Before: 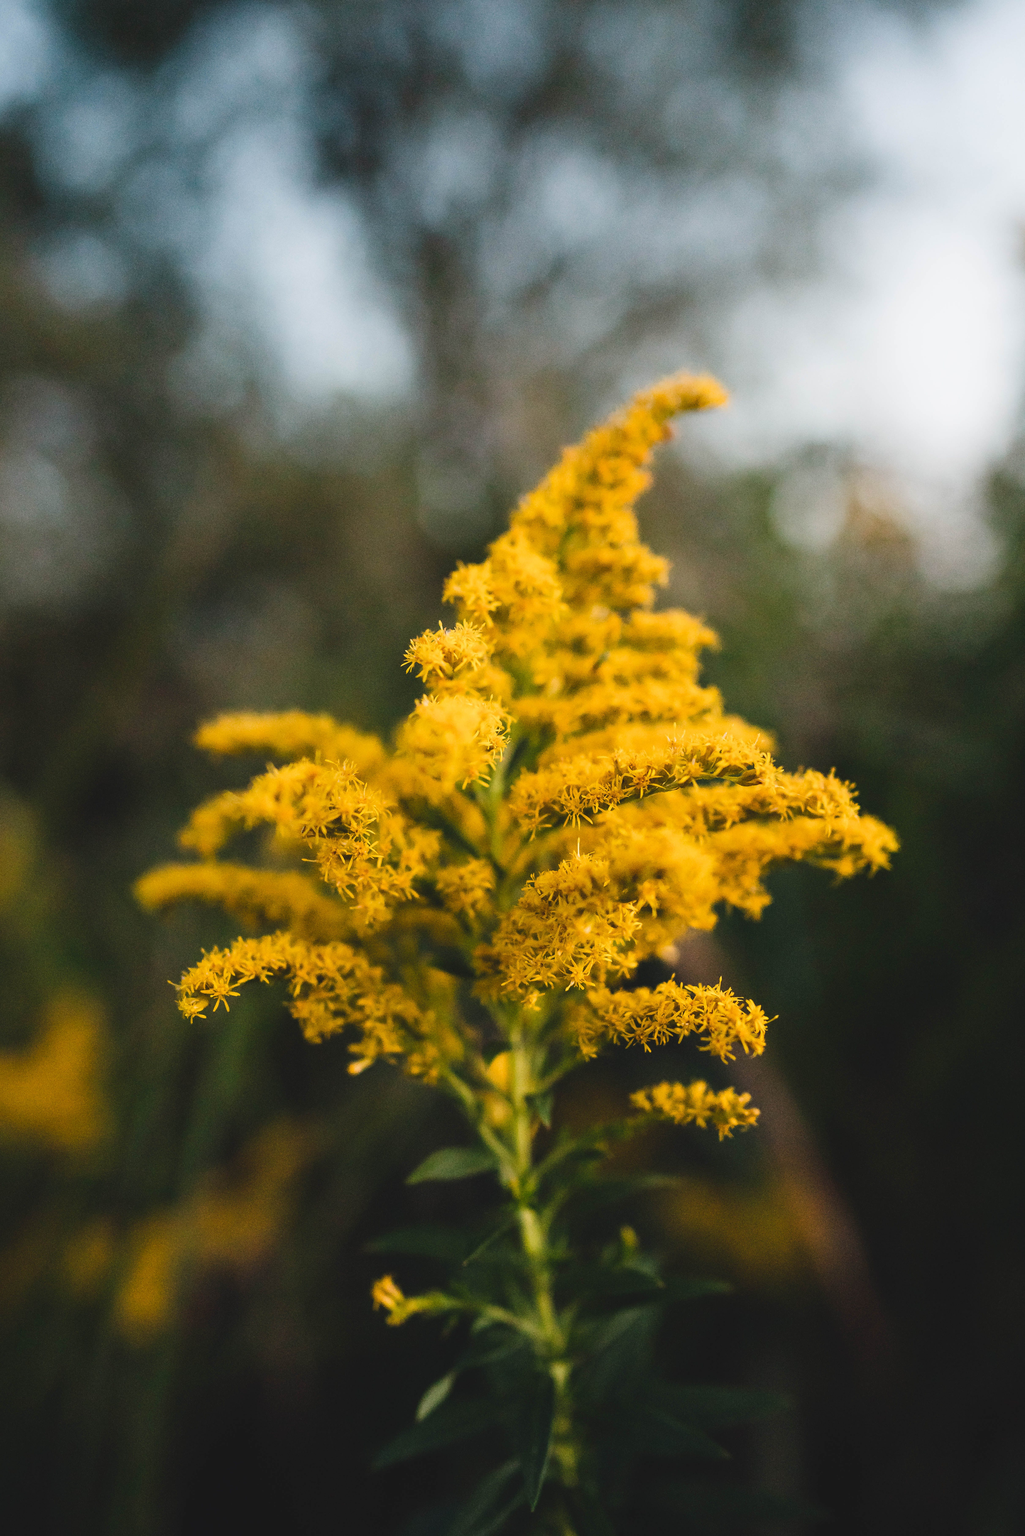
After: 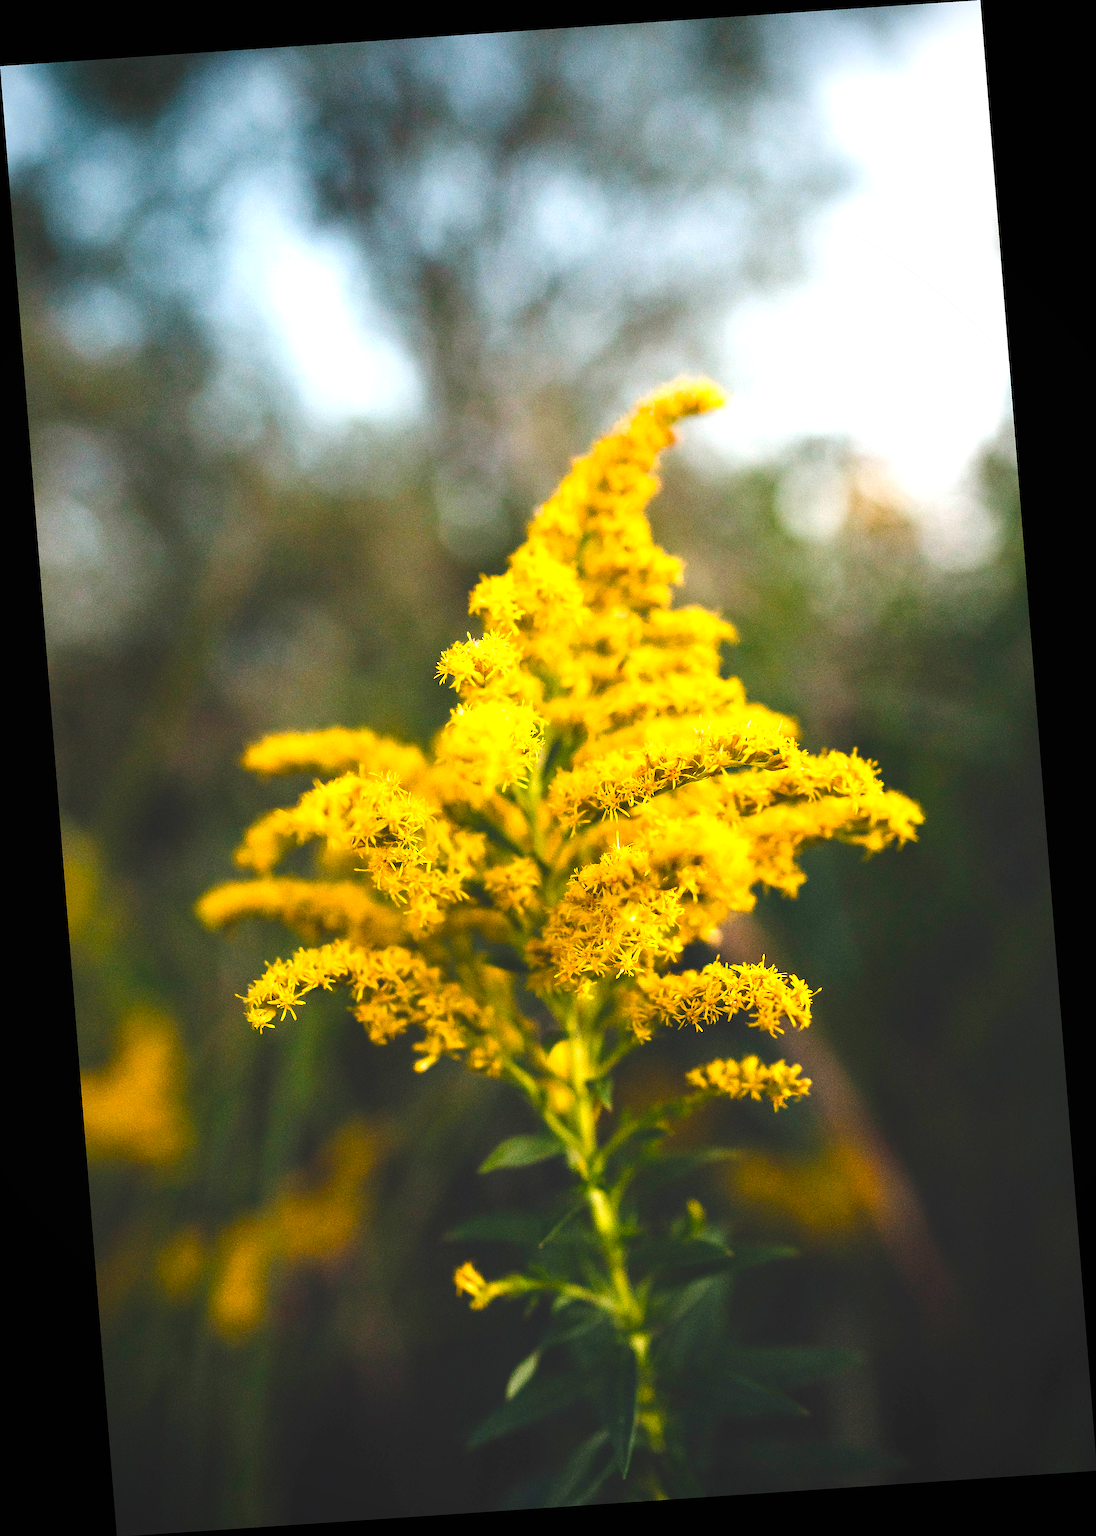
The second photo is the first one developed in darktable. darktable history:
color balance rgb: linear chroma grading › shadows -8%, linear chroma grading › global chroma 10%, perceptual saturation grading › global saturation 2%, perceptual saturation grading › highlights -2%, perceptual saturation grading › mid-tones 4%, perceptual saturation grading › shadows 8%, perceptual brilliance grading › global brilliance 2%, perceptual brilliance grading › highlights -4%, global vibrance 16%, saturation formula JzAzBz (2021)
sharpen: on, module defaults
rotate and perspective: rotation -4.2°, shear 0.006, automatic cropping off
exposure: black level correction 0, exposure 1 EV, compensate exposure bias true, compensate highlight preservation false
vignetting: saturation 0, unbound false
